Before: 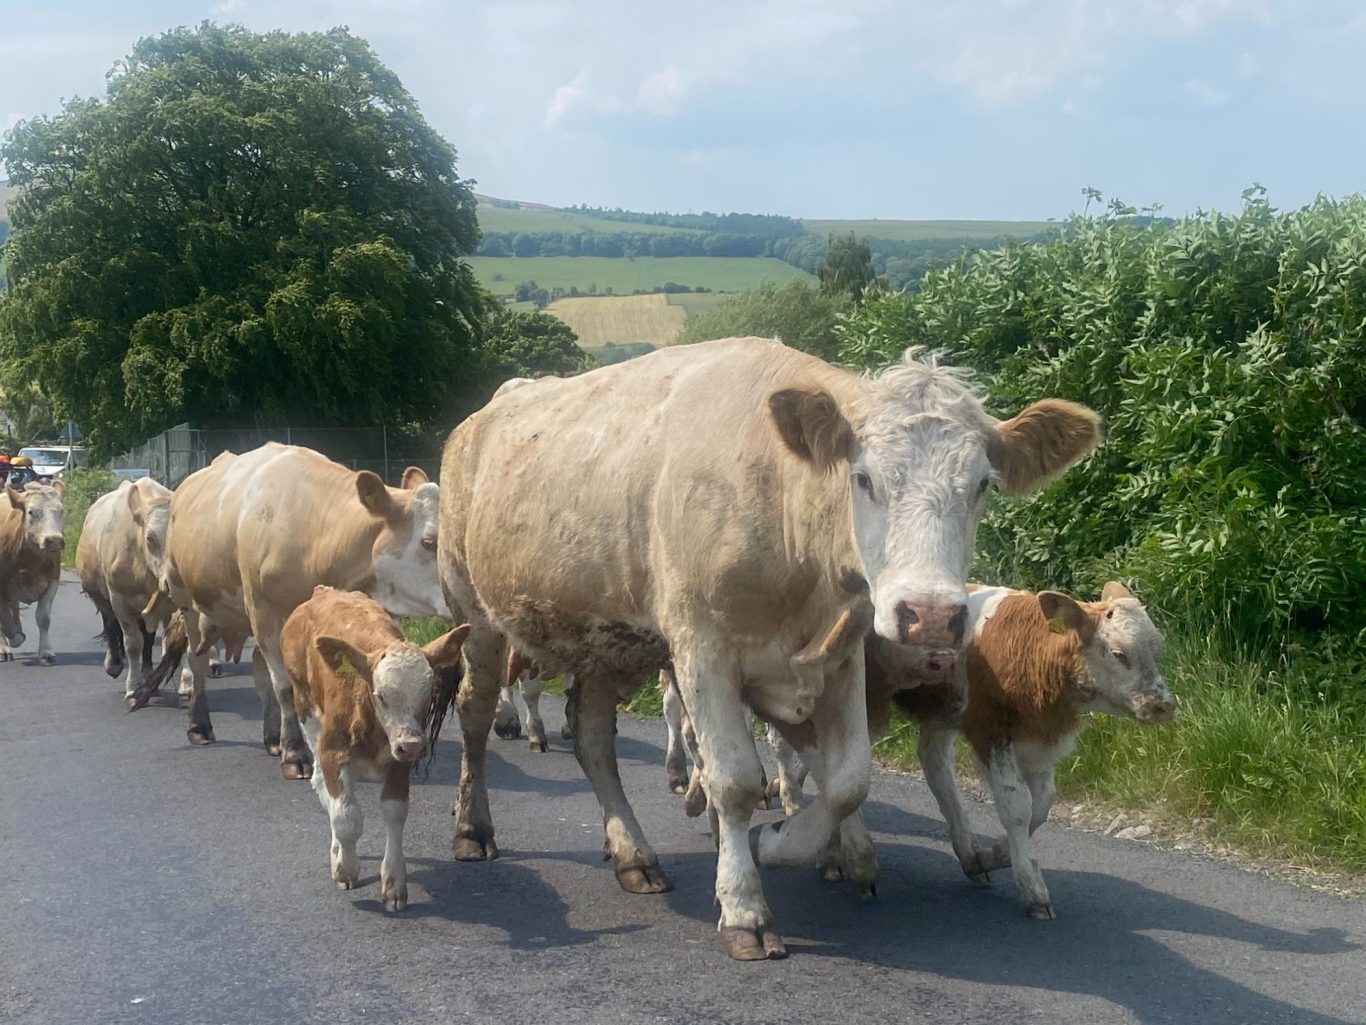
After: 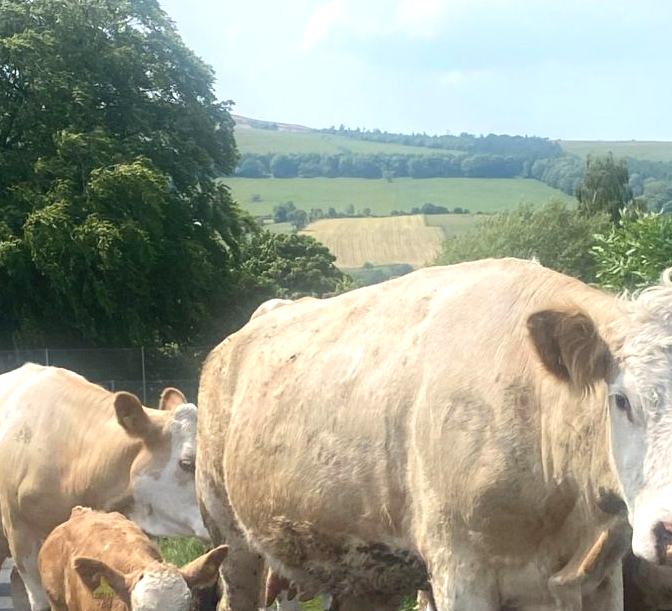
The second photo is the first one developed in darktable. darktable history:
exposure: black level correction -0.002, exposure 0.531 EV, compensate highlight preservation false
crop: left 17.759%, top 7.739%, right 33.034%, bottom 32.609%
